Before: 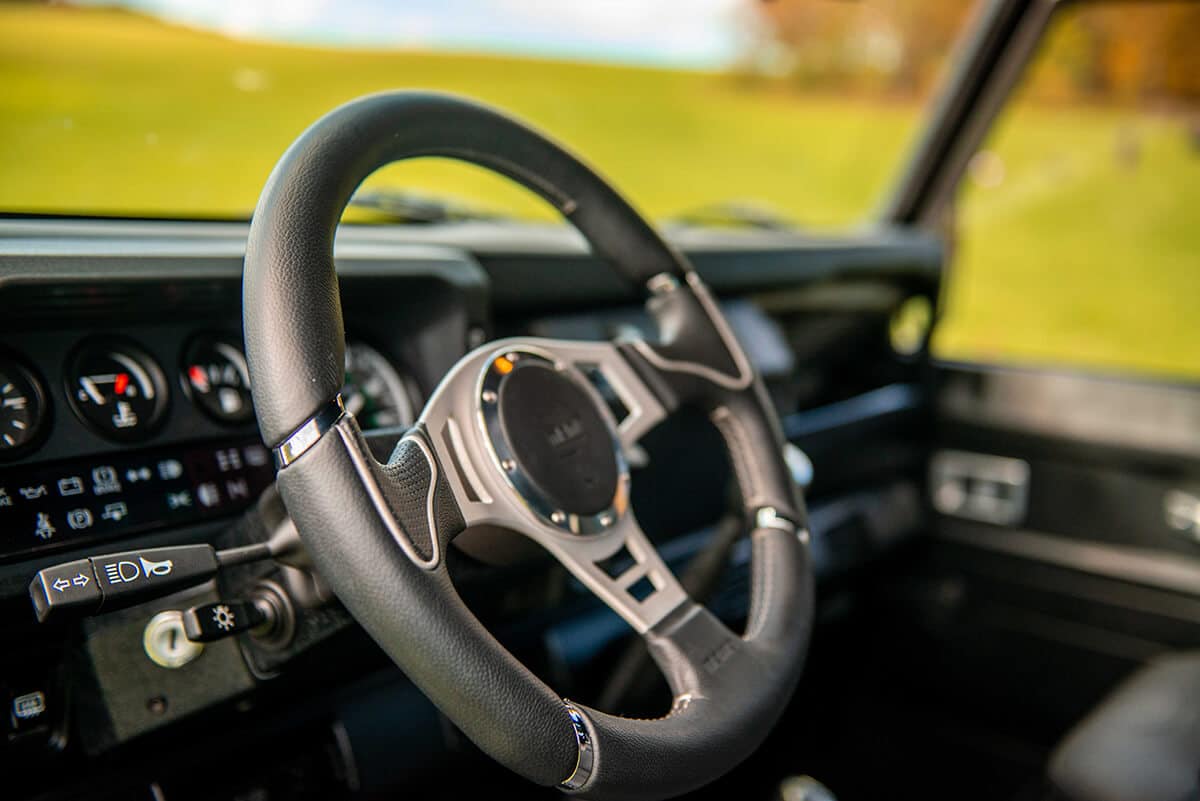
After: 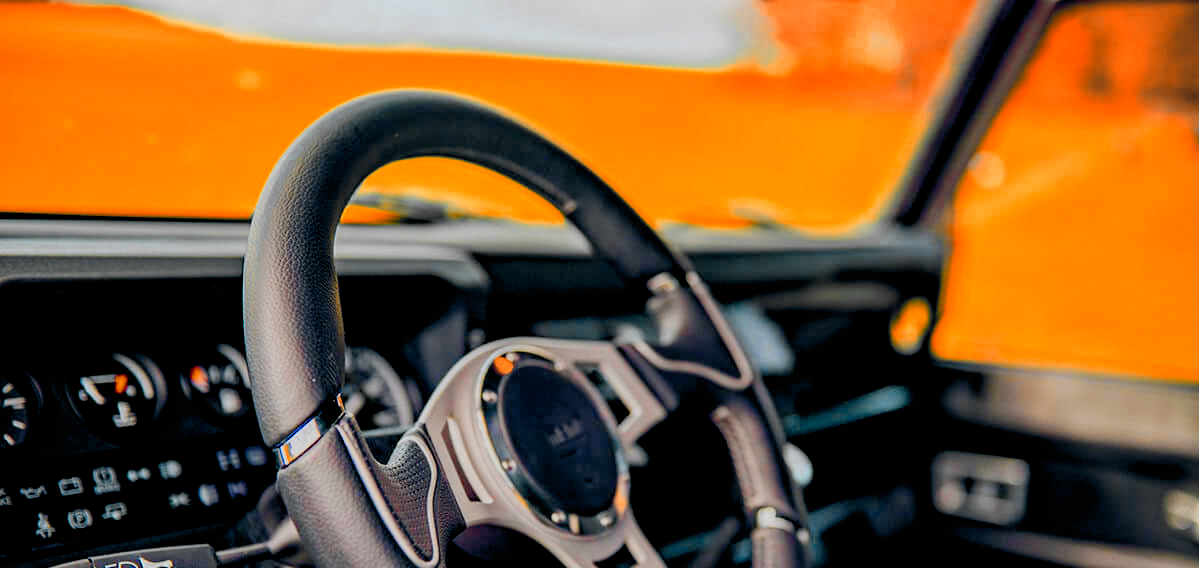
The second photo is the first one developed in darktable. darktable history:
filmic rgb: black relative exposure -7.65 EV, white relative exposure 4.56 EV, hardness 3.61, add noise in highlights 0, preserve chrominance no, color science v3 (2019), use custom middle-gray values true, contrast in highlights soft
haze removal: strength 0.297, distance 0.256, adaptive false
crop: right 0.001%, bottom 28.976%
color balance rgb: global offset › luminance -0.296%, global offset › chroma 0.309%, global offset › hue 259.68°, linear chroma grading › global chroma 9.646%, perceptual saturation grading › global saturation 30.145%, global vibrance 10.013%
color zones: curves: ch0 [(0.009, 0.528) (0.136, 0.6) (0.255, 0.586) (0.39, 0.528) (0.522, 0.584) (0.686, 0.736) (0.849, 0.561)]; ch1 [(0.045, 0.781) (0.14, 0.416) (0.257, 0.695) (0.442, 0.032) (0.738, 0.338) (0.818, 0.632) (0.891, 0.741) (1, 0.704)]; ch2 [(0, 0.667) (0.141, 0.52) (0.26, 0.37) (0.474, 0.432) (0.743, 0.286)]
